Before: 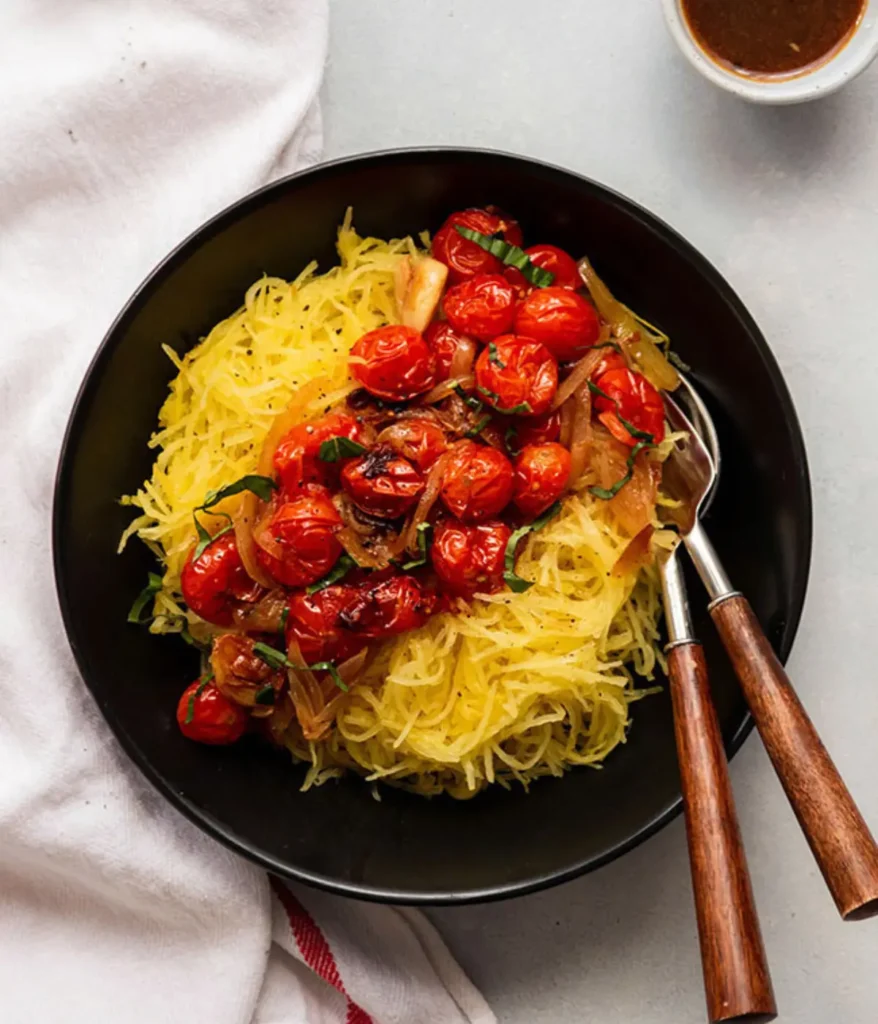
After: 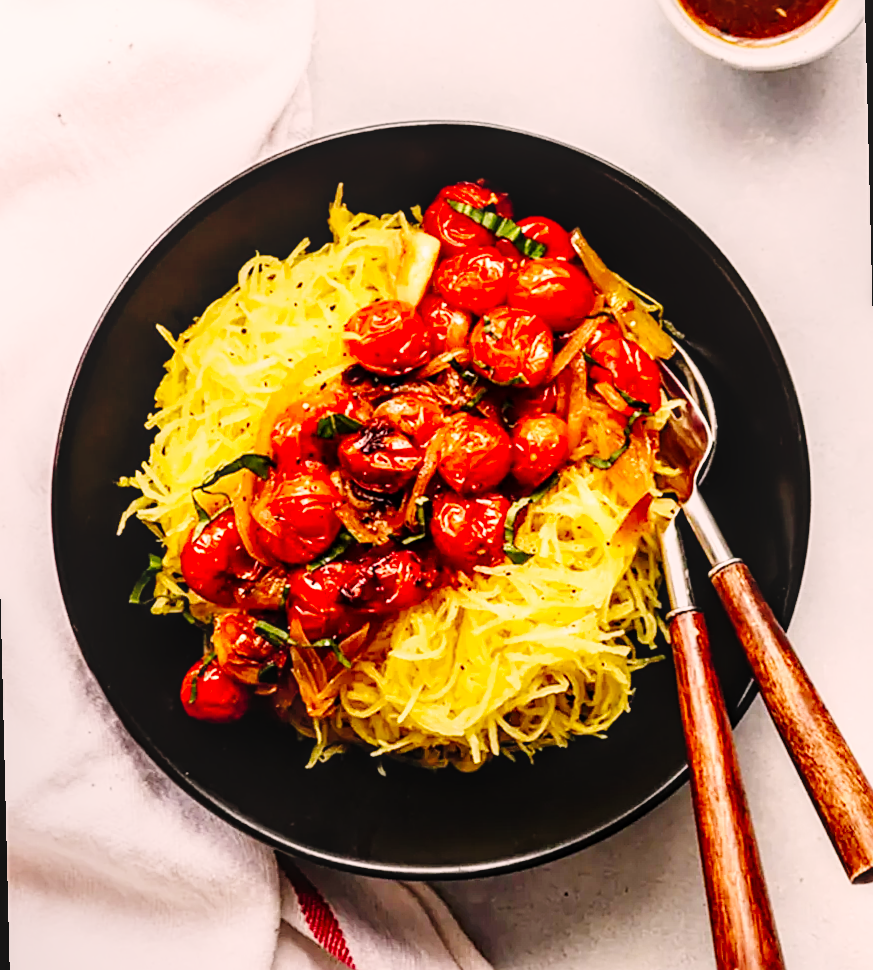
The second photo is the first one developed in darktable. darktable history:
base curve: curves: ch0 [(0, 0) (0, 0) (0.002, 0.001) (0.008, 0.003) (0.019, 0.011) (0.037, 0.037) (0.064, 0.11) (0.102, 0.232) (0.152, 0.379) (0.216, 0.524) (0.296, 0.665) (0.394, 0.789) (0.512, 0.881) (0.651, 0.945) (0.813, 0.986) (1, 1)], preserve colors none
white balance: red 1, blue 1
tone equalizer: on, module defaults
local contrast: on, module defaults
color correction: highlights a* 7.34, highlights b* 4.37
rotate and perspective: rotation -1.42°, crop left 0.016, crop right 0.984, crop top 0.035, crop bottom 0.965
sharpen: on, module defaults
